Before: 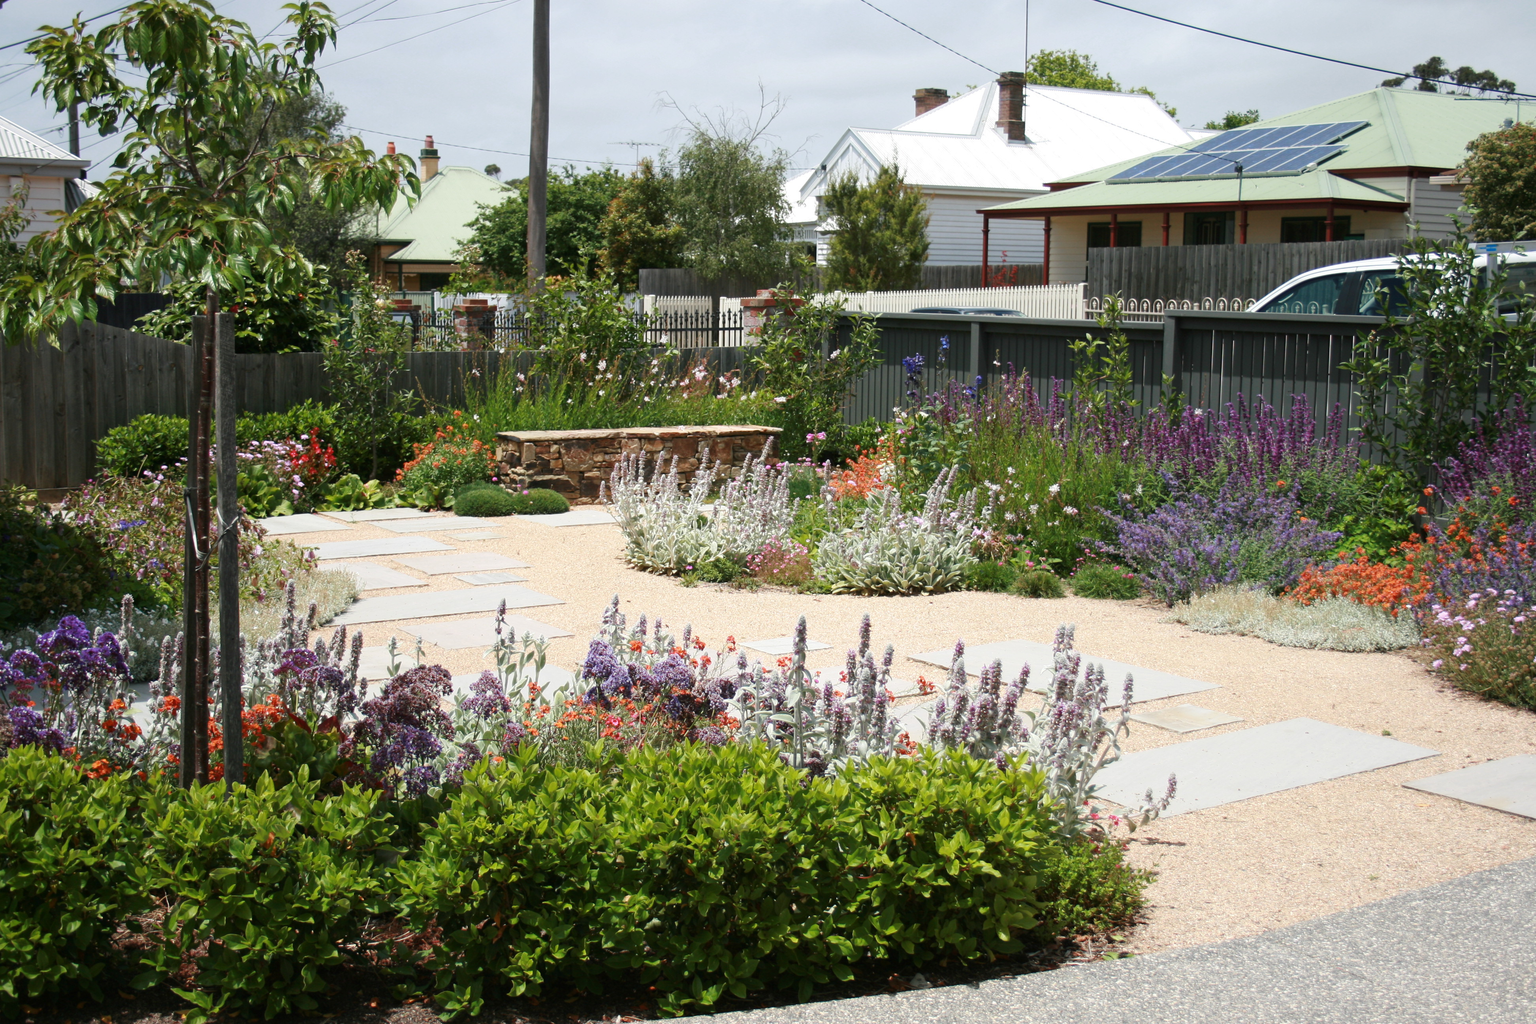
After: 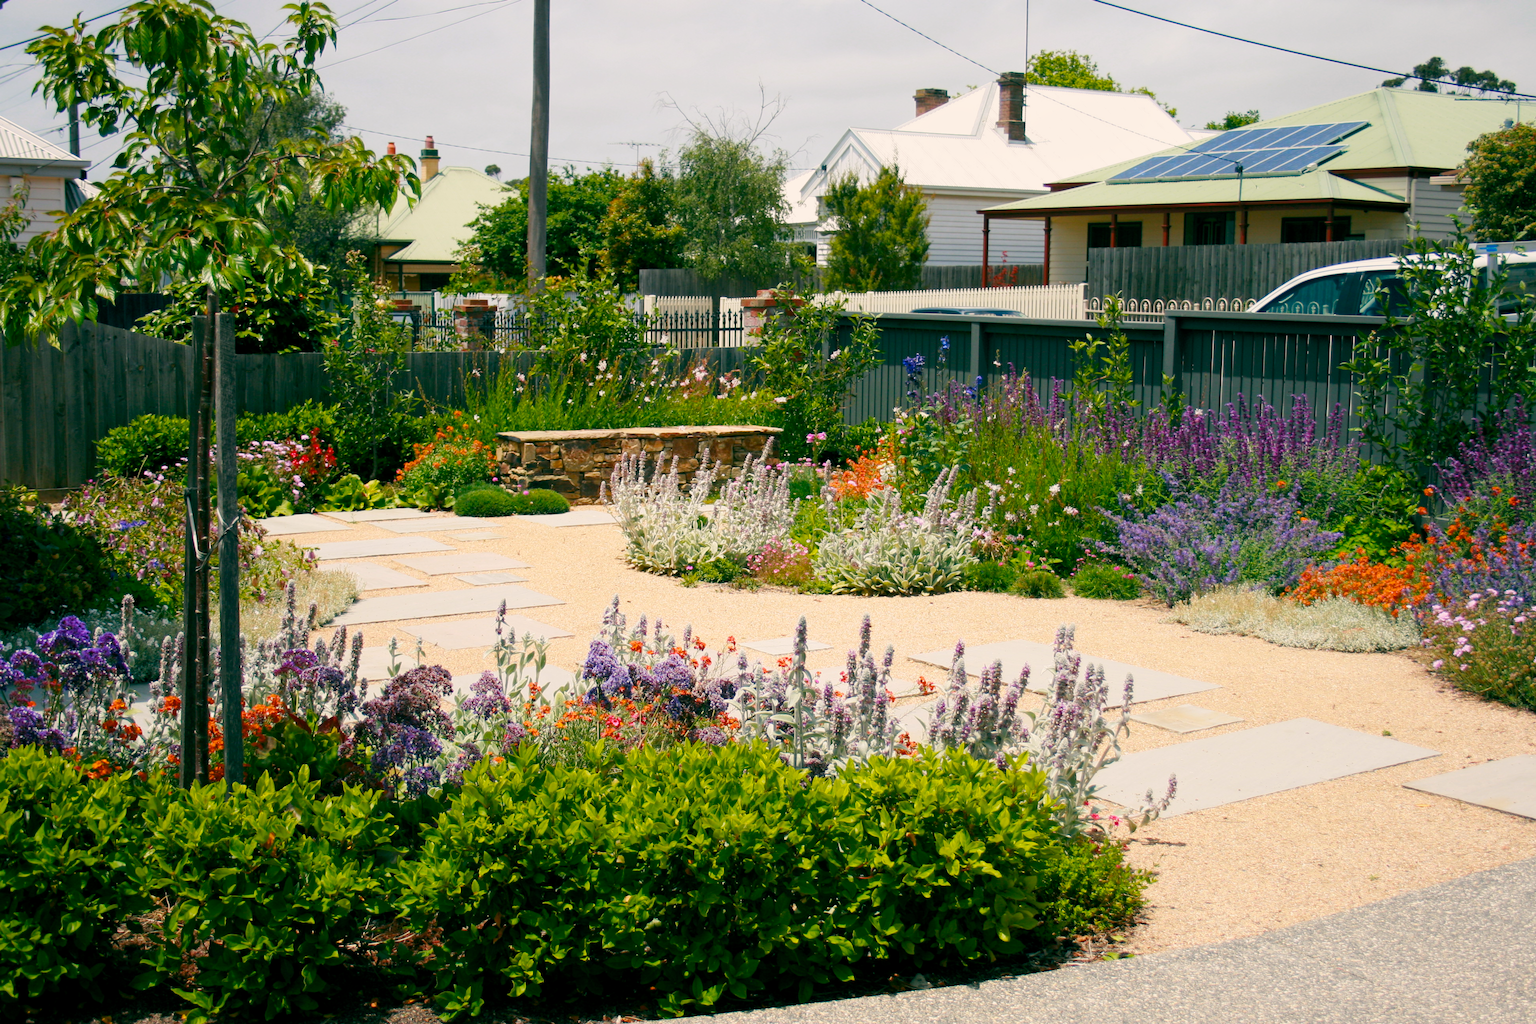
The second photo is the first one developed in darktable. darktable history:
tone equalizer: mask exposure compensation -0.499 EV
color balance rgb: shadows lift › chroma 2.03%, shadows lift › hue 221.31°, highlights gain › chroma 3.025%, highlights gain › hue 60.21°, global offset › luminance -0.349%, global offset › chroma 0.113%, global offset › hue 165.5°, linear chroma grading › mid-tones 7.317%, perceptual saturation grading › global saturation 30.549%, global vibrance 20%
tone curve: curves: ch0 [(0, 0) (0.822, 0.825) (0.994, 0.955)]; ch1 [(0, 0) (0.226, 0.261) (0.383, 0.397) (0.46, 0.46) (0.498, 0.501) (0.524, 0.543) (0.578, 0.575) (1, 1)]; ch2 [(0, 0) (0.438, 0.456) (0.5, 0.495) (0.547, 0.515) (0.597, 0.58) (0.629, 0.603) (1, 1)], preserve colors none
